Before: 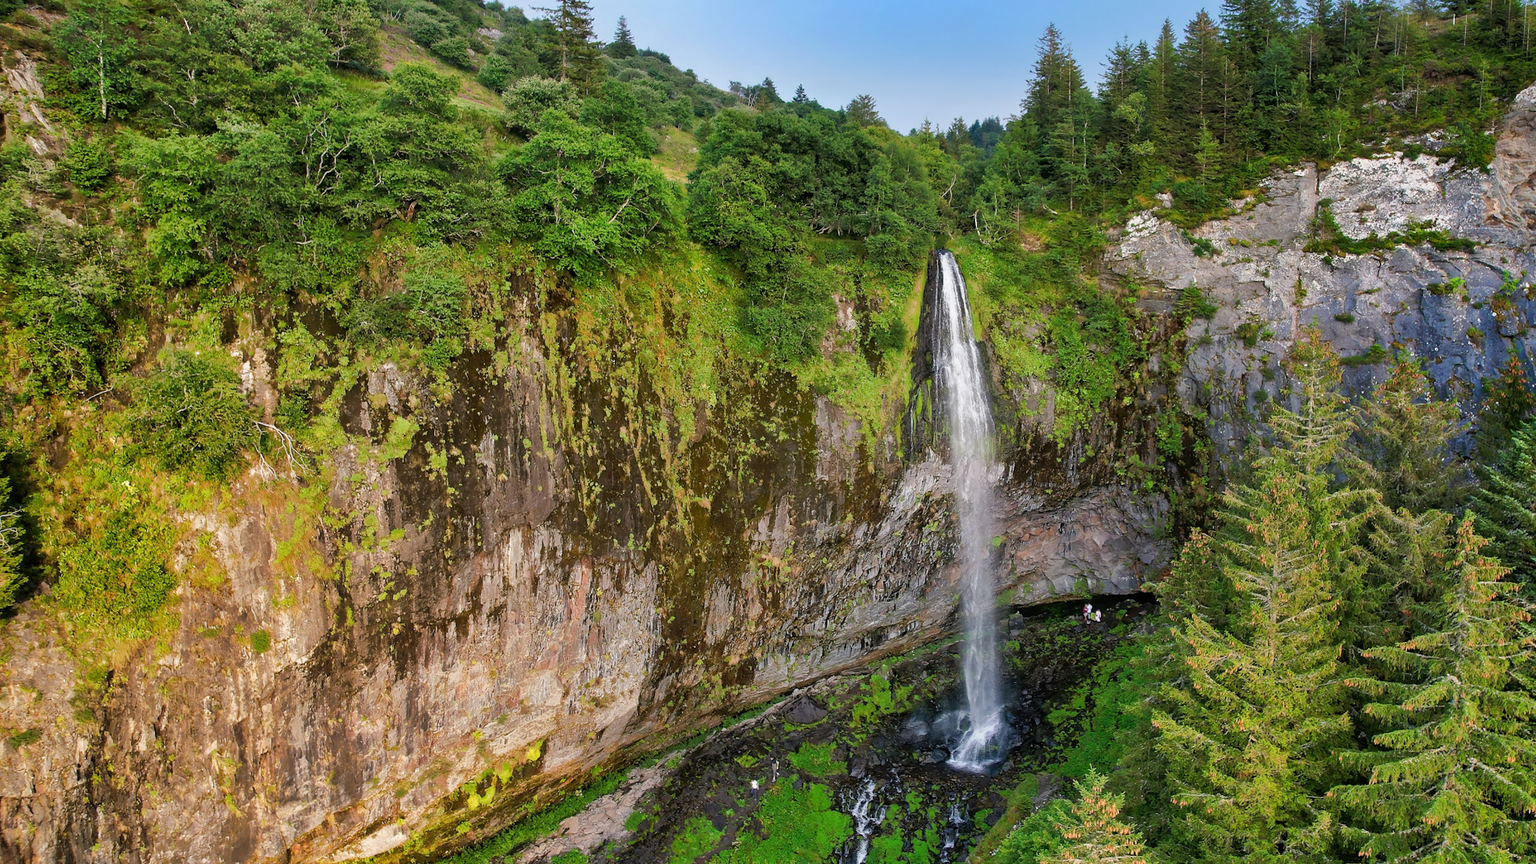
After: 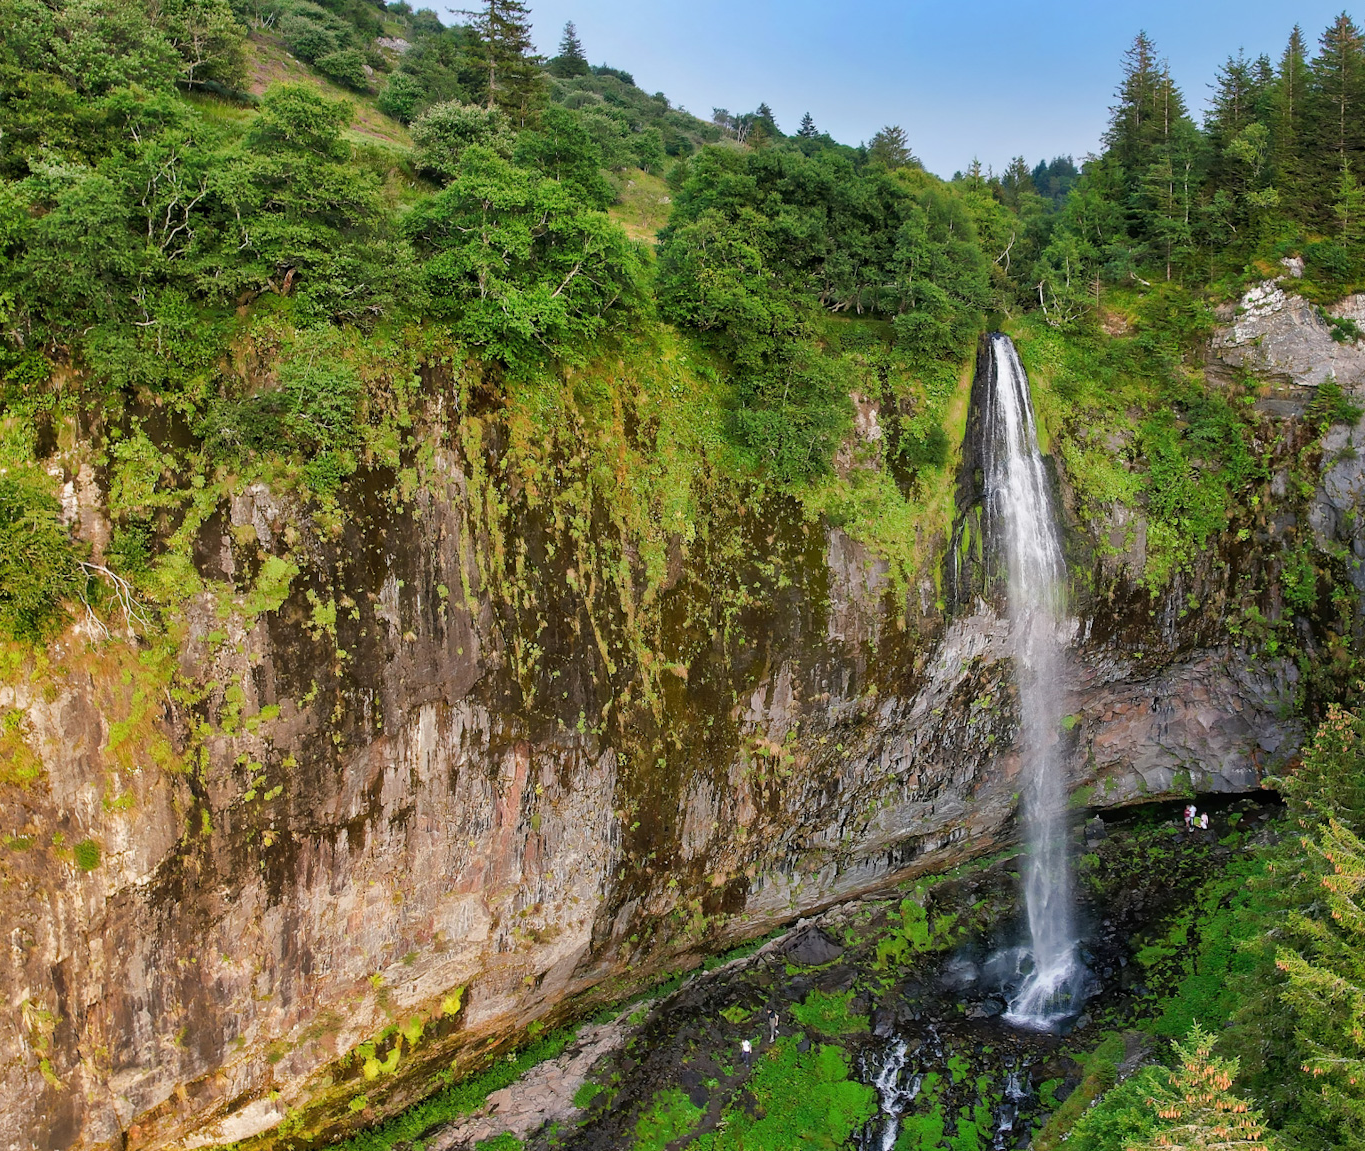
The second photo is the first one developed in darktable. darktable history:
exposure: compensate highlight preservation false
crop and rotate: left 12.707%, right 20.64%
